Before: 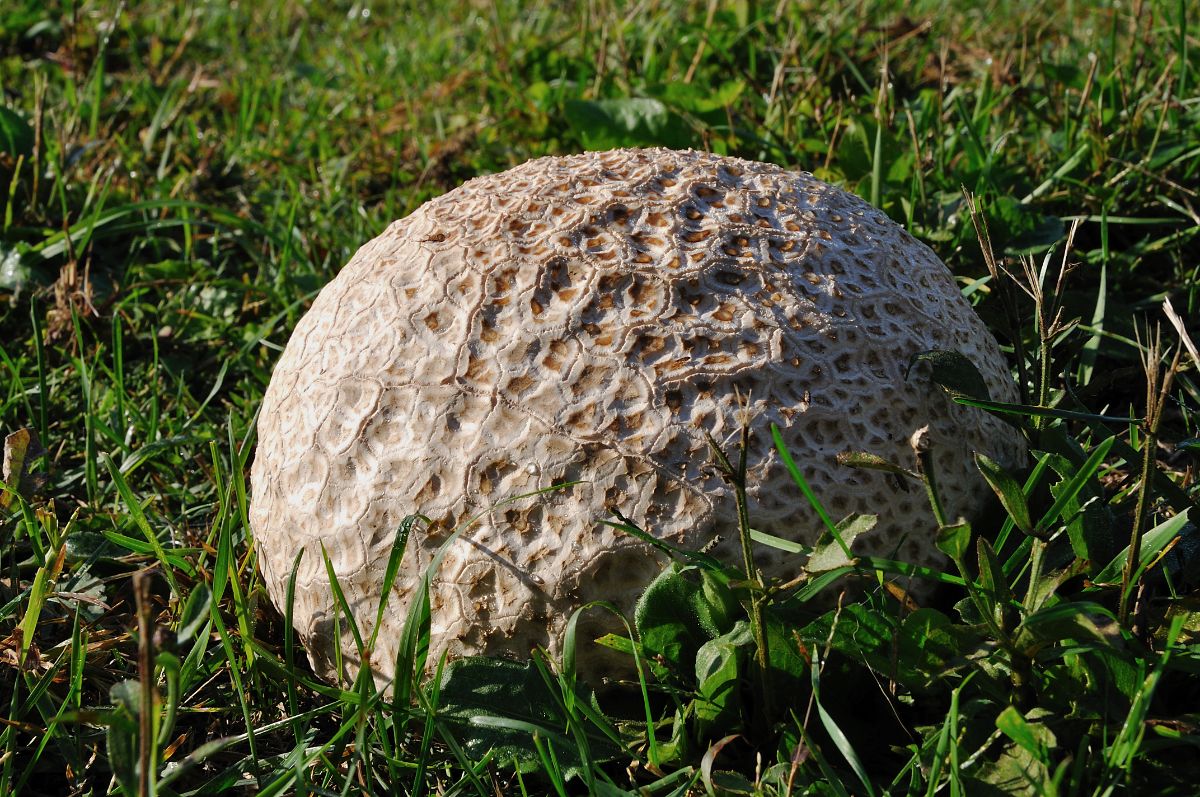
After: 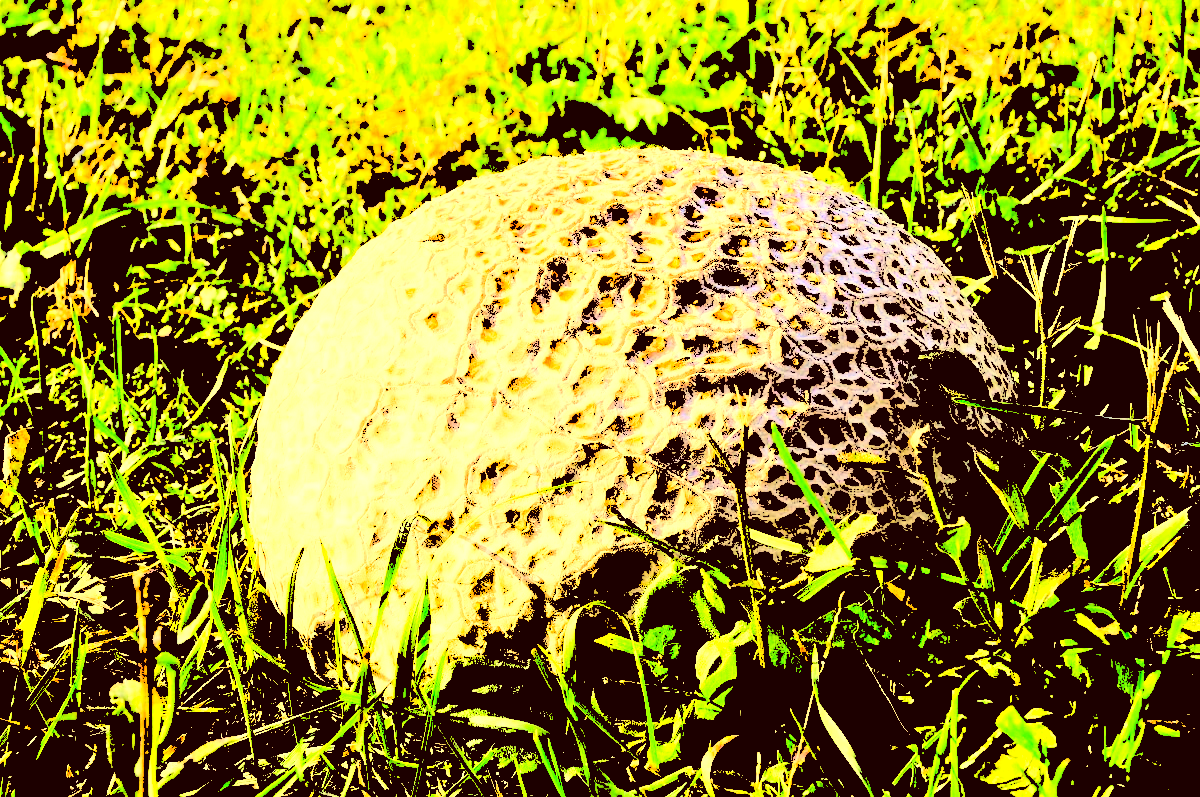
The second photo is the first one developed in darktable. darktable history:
tone equalizer: on, module defaults
levels: levels [0.246, 0.246, 0.506]
color correction: highlights a* 10.12, highlights b* 39.04, shadows a* 14.62, shadows b* 3.37
